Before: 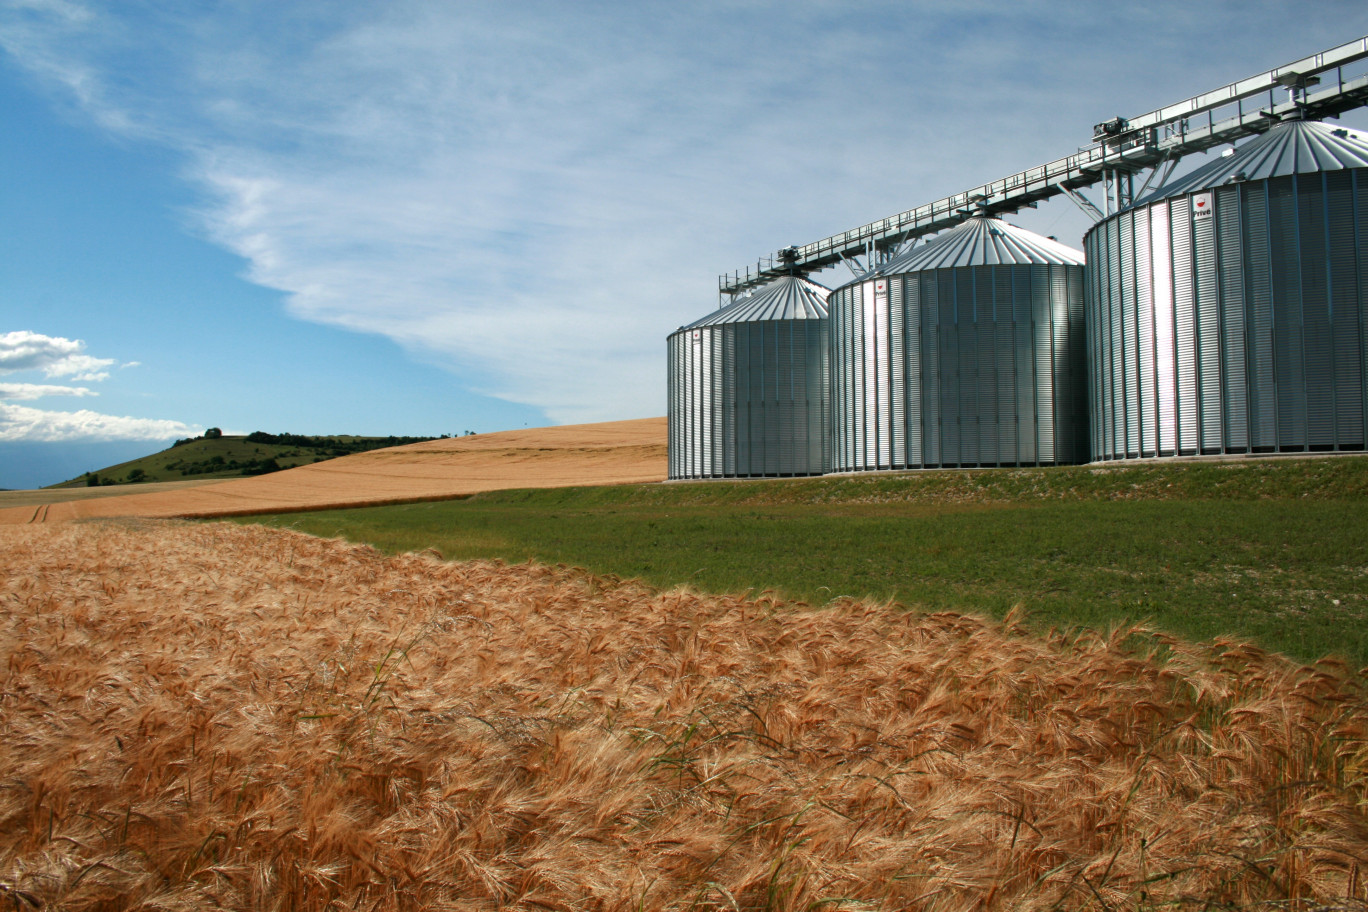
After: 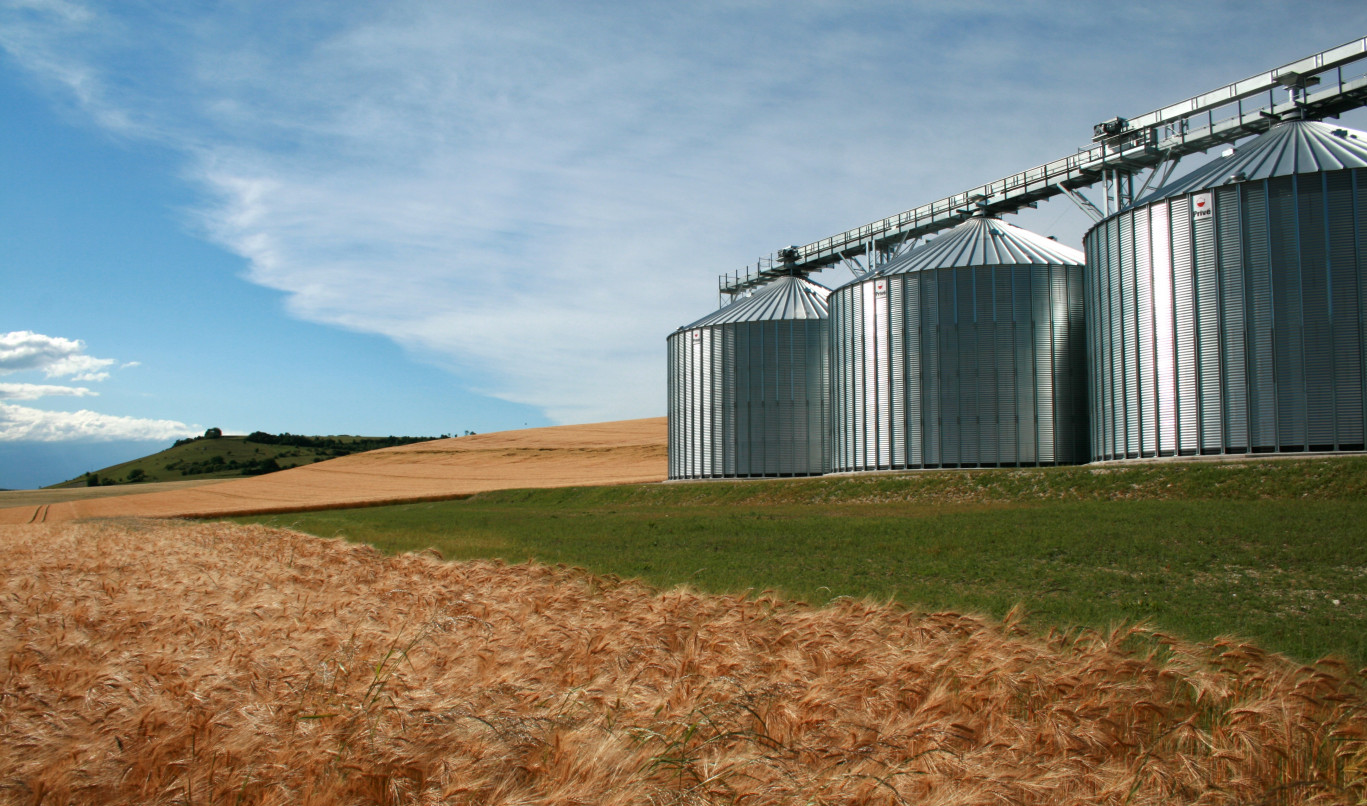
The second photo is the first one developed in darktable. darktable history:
crop and rotate: top 0%, bottom 11.559%
